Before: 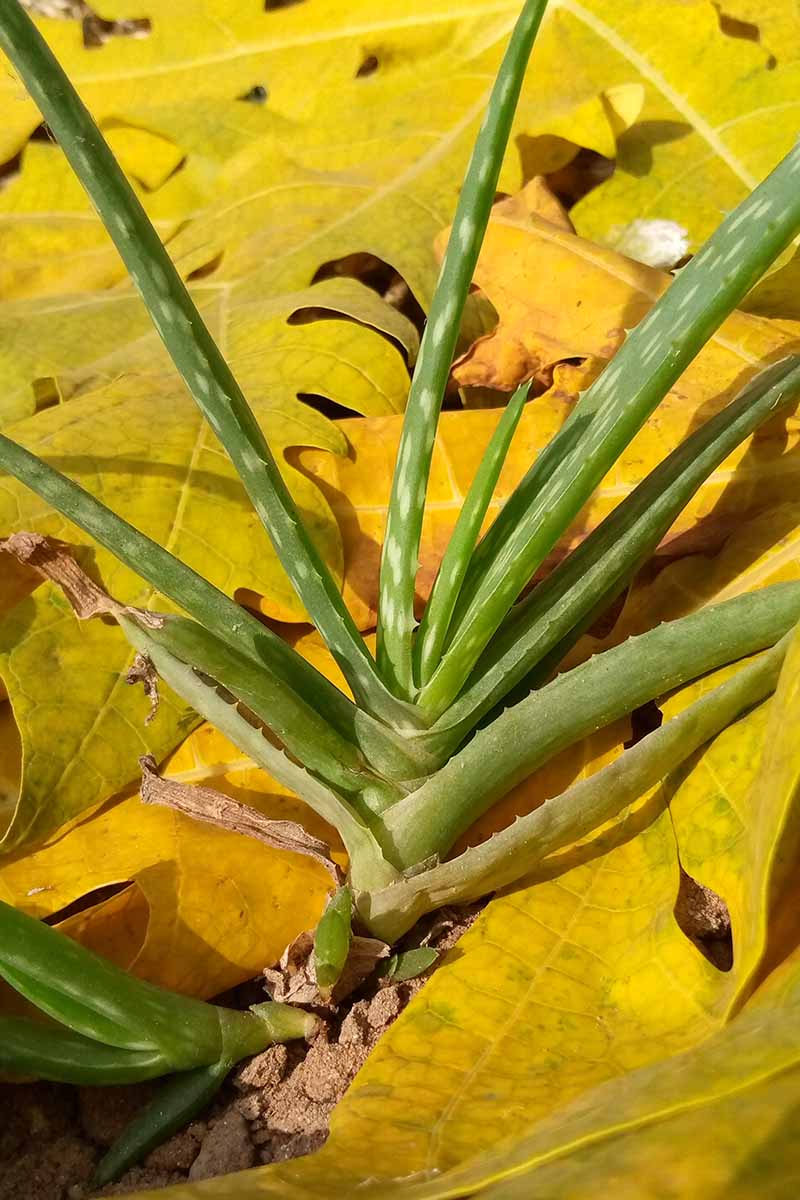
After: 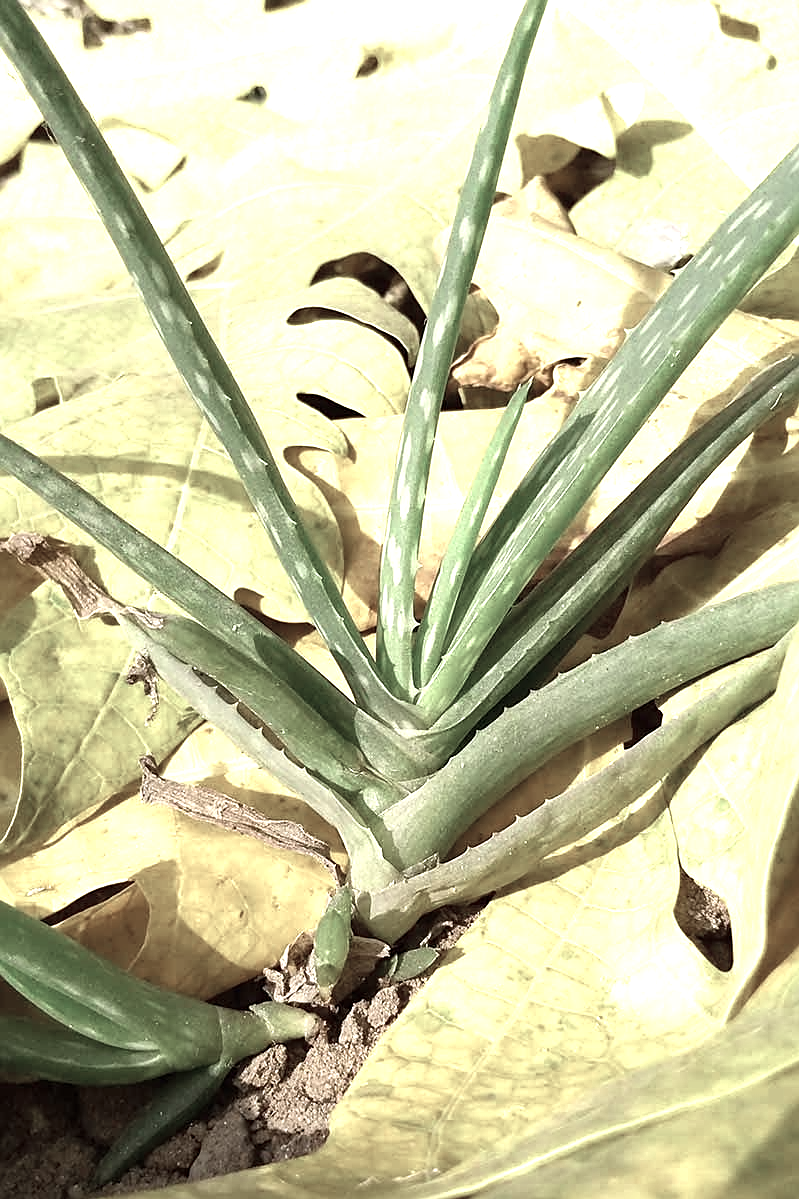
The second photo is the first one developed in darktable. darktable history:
white balance: red 1.009, blue 0.985
sharpen: on, module defaults
color zones: curves: ch0 [(0.25, 0.667) (0.758, 0.368)]; ch1 [(0.215, 0.245) (0.761, 0.373)]; ch2 [(0.247, 0.554) (0.761, 0.436)]
